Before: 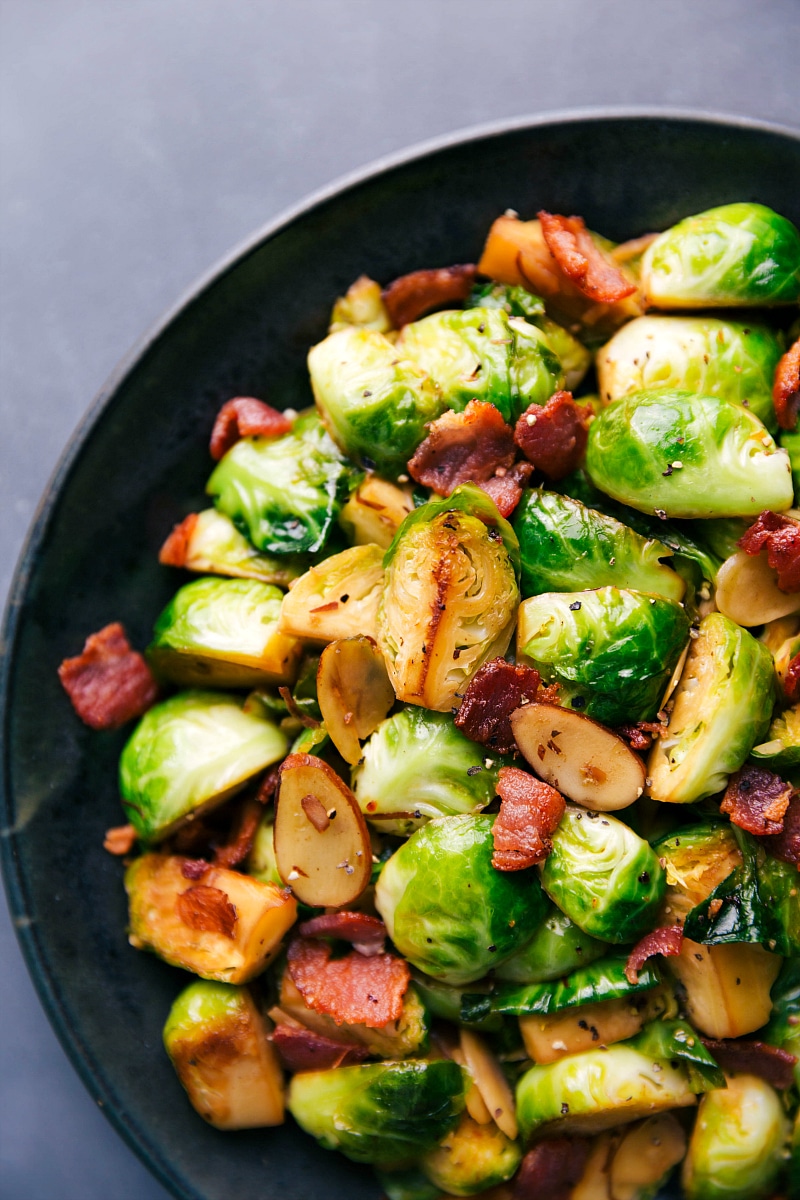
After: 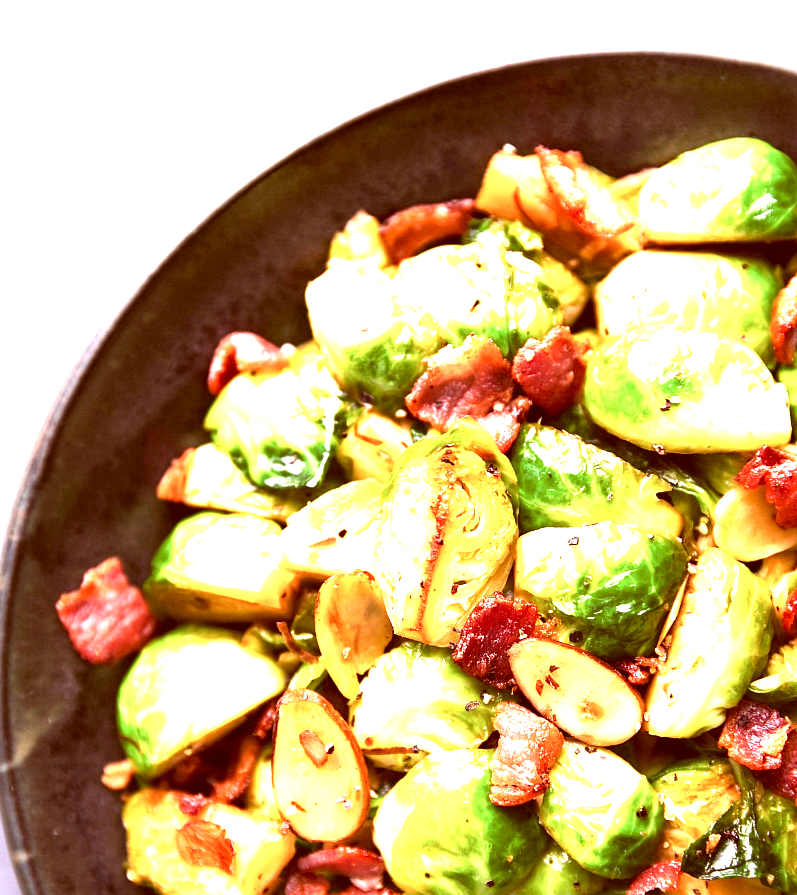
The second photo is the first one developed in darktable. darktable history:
exposure: black level correction 0, exposure 2.127 EV, compensate highlight preservation false
tone equalizer: on, module defaults
crop: left 0.259%, top 5.474%, bottom 19.865%
color correction: highlights a* 9.17, highlights b* 8.72, shadows a* 39.46, shadows b* 39.55, saturation 0.8
